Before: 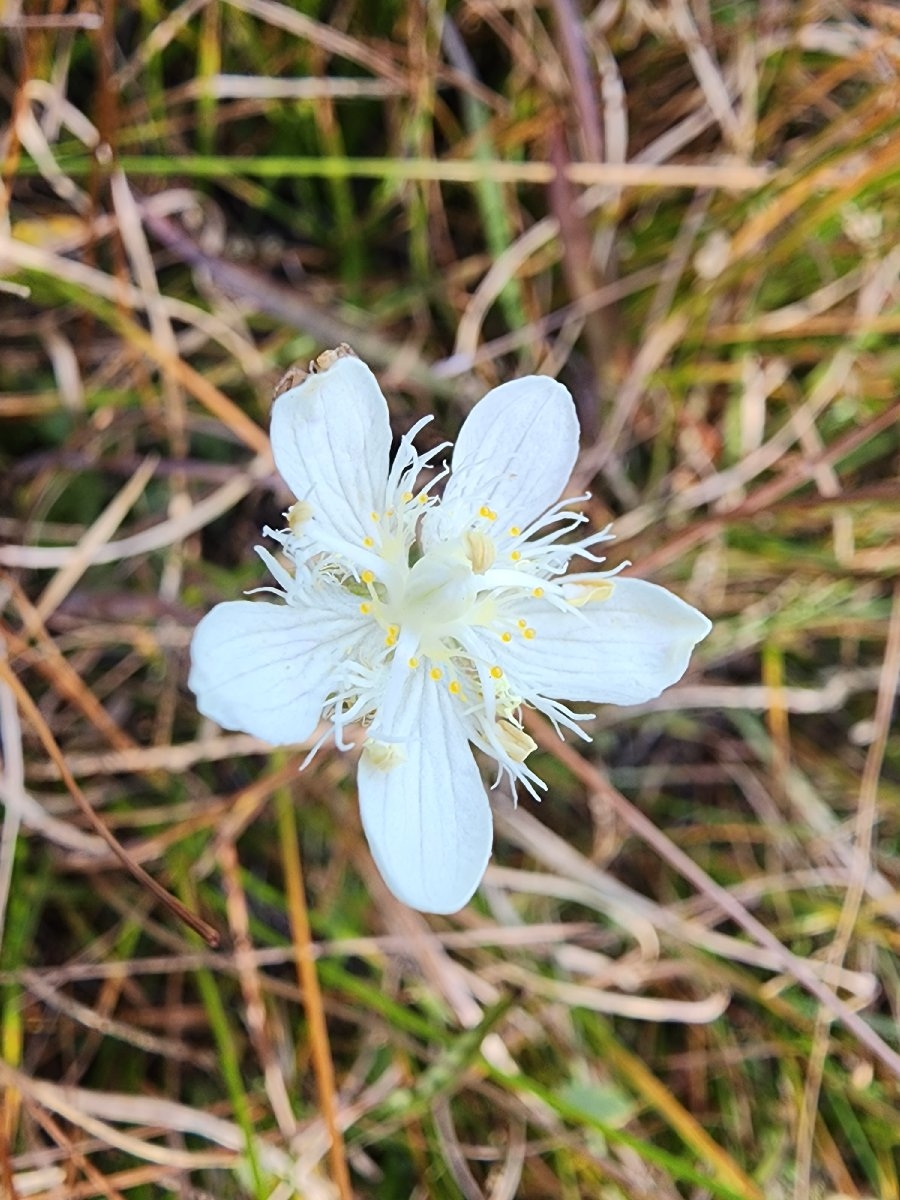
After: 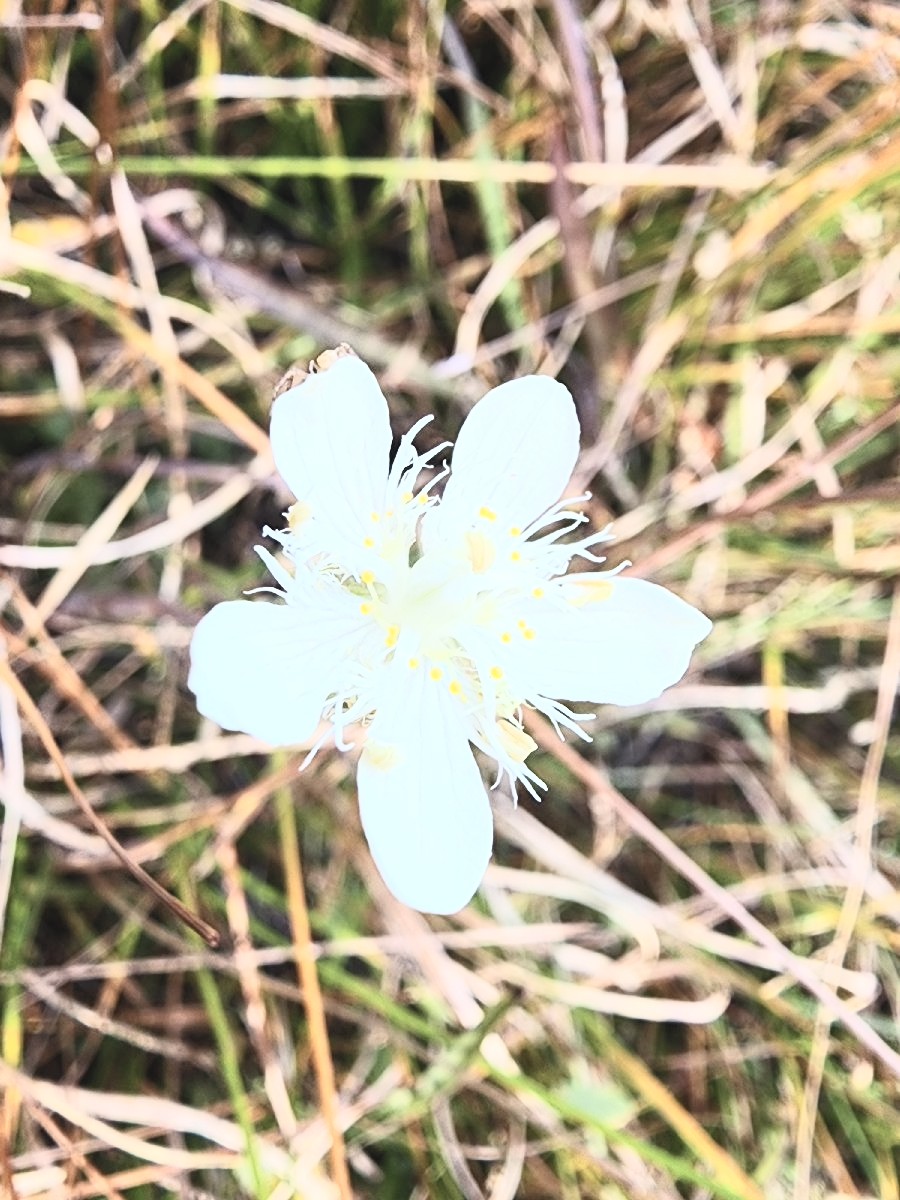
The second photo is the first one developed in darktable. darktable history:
contrast brightness saturation: contrast 0.43, brightness 0.558, saturation -0.19
